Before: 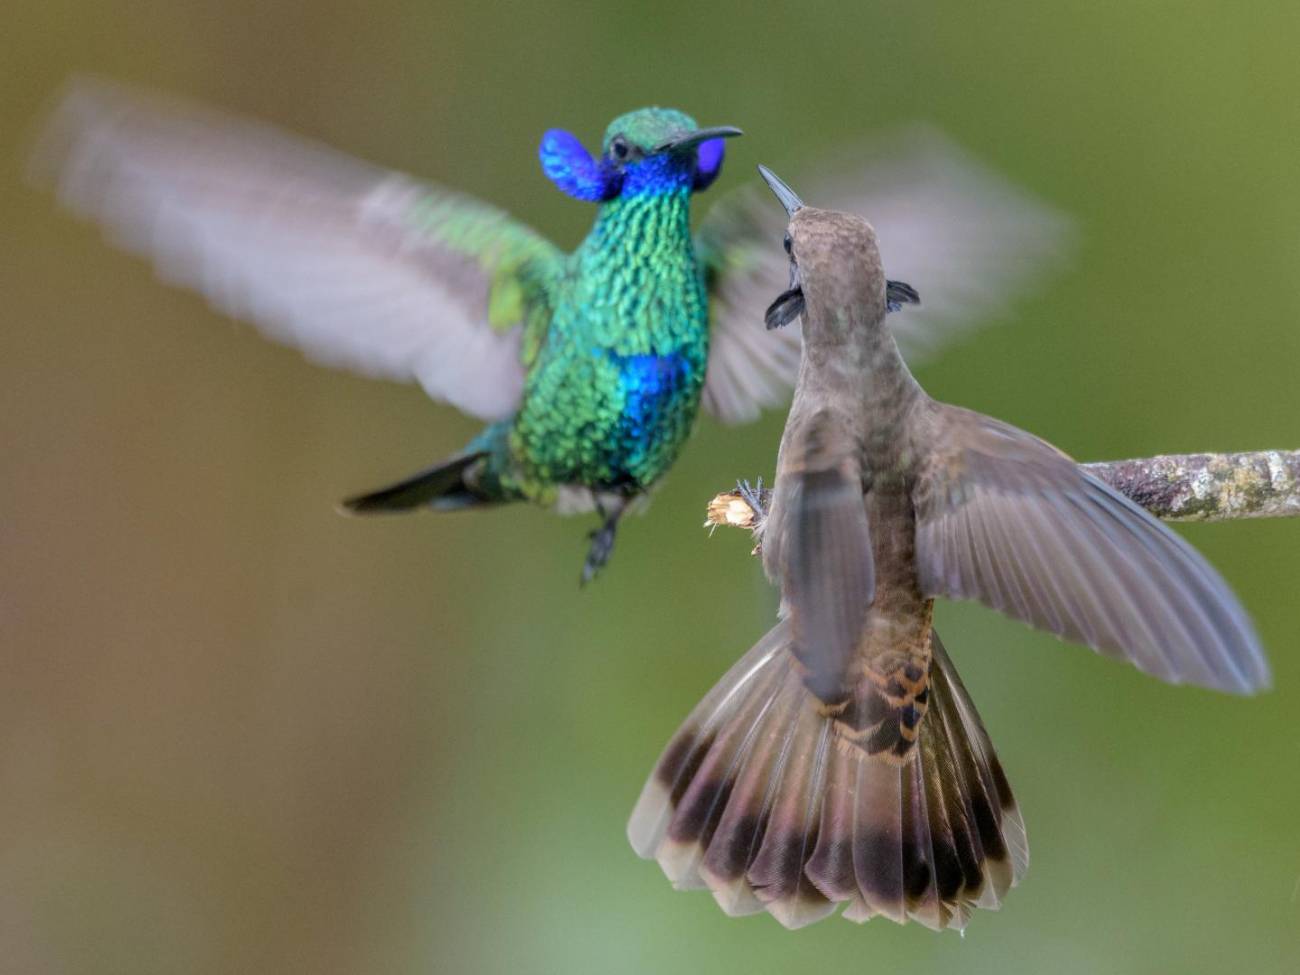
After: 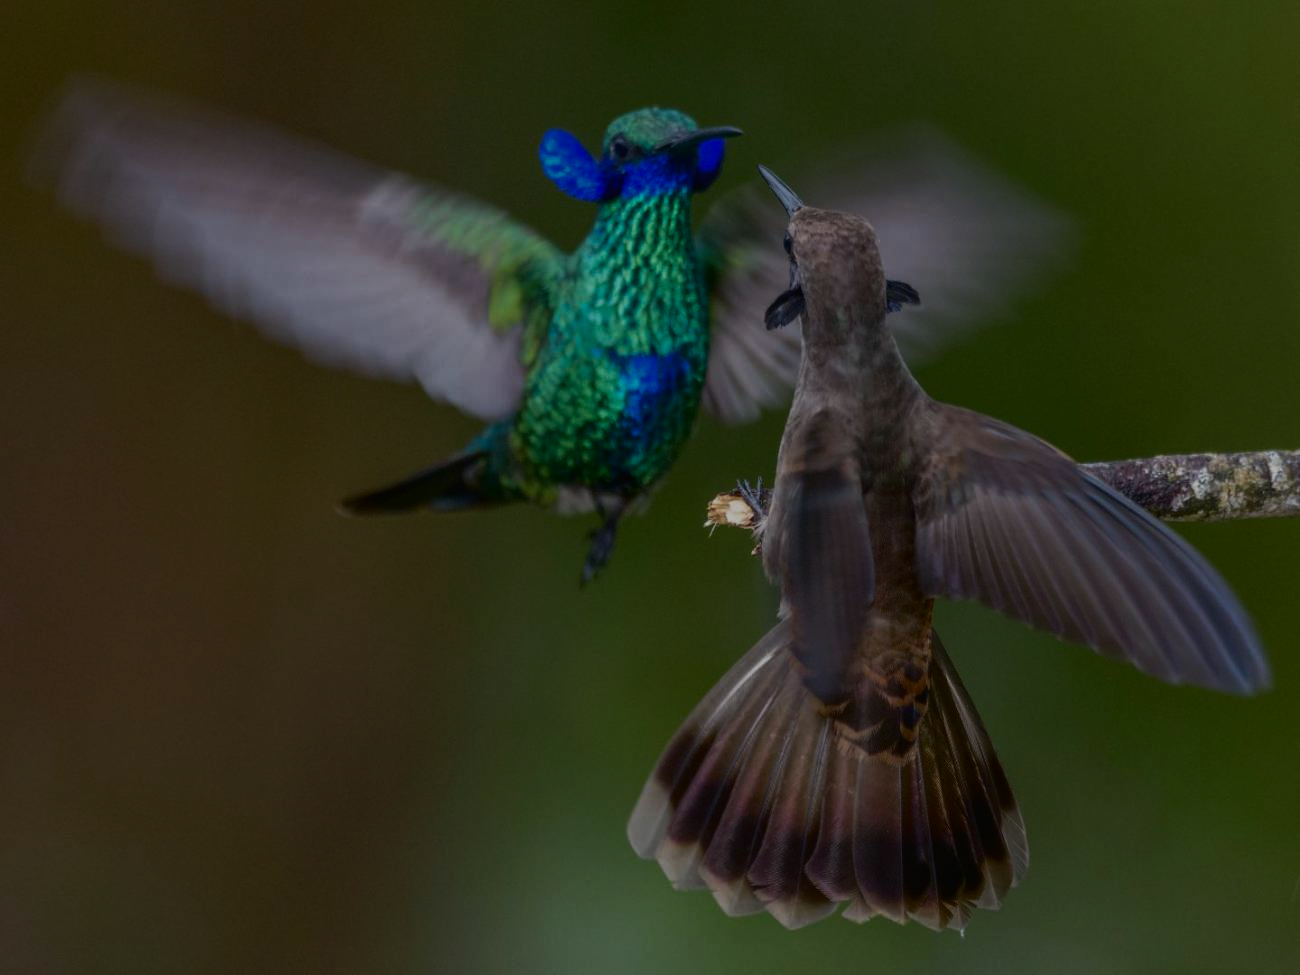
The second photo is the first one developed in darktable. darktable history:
exposure: black level correction -0.017, exposure -1.031 EV, compensate exposure bias true, compensate highlight preservation false
contrast brightness saturation: contrast 0.192, brightness -0.233, saturation 0.118
